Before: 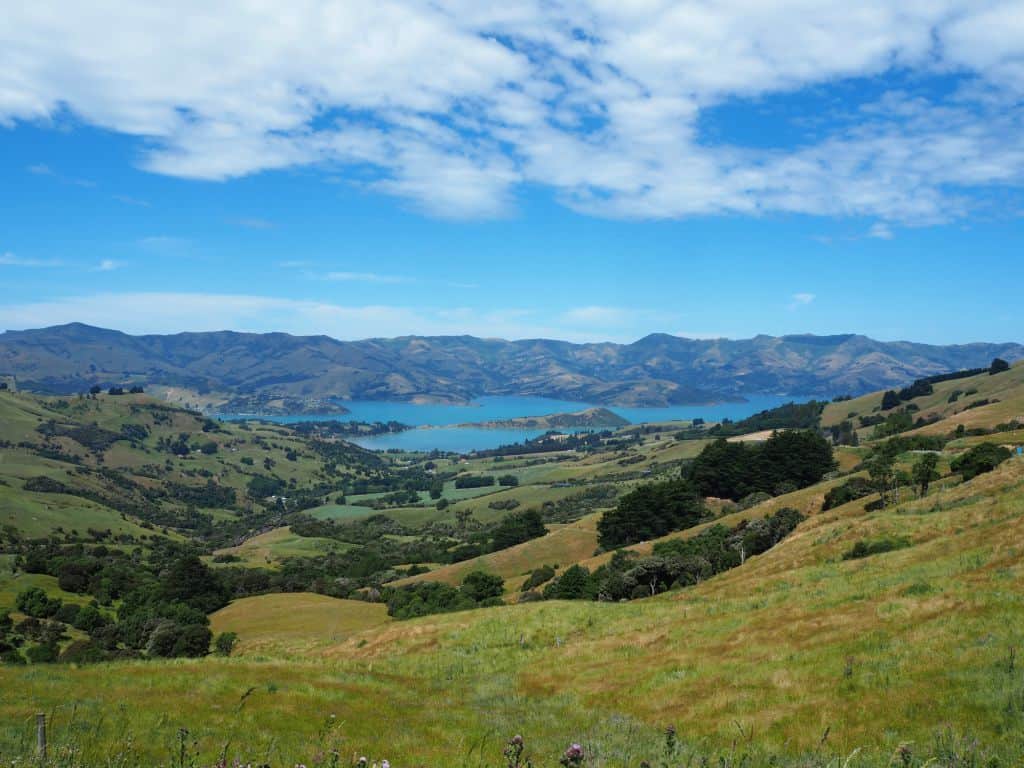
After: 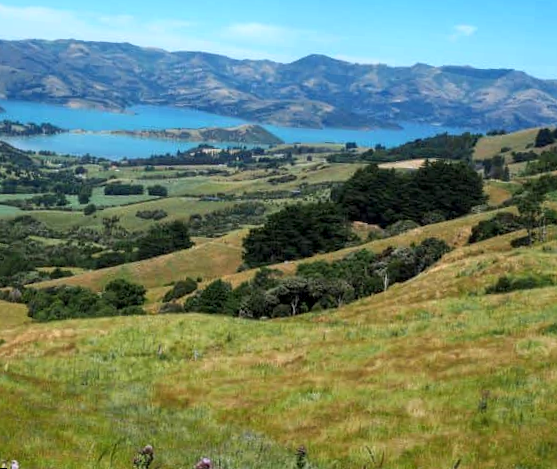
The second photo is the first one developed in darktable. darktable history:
base curve: curves: ch0 [(0, 0) (0.666, 0.806) (1, 1)]
local contrast: on, module defaults
rotate and perspective: rotation 4.1°, automatic cropping off
crop: left 34.479%, top 38.822%, right 13.718%, bottom 5.172%
